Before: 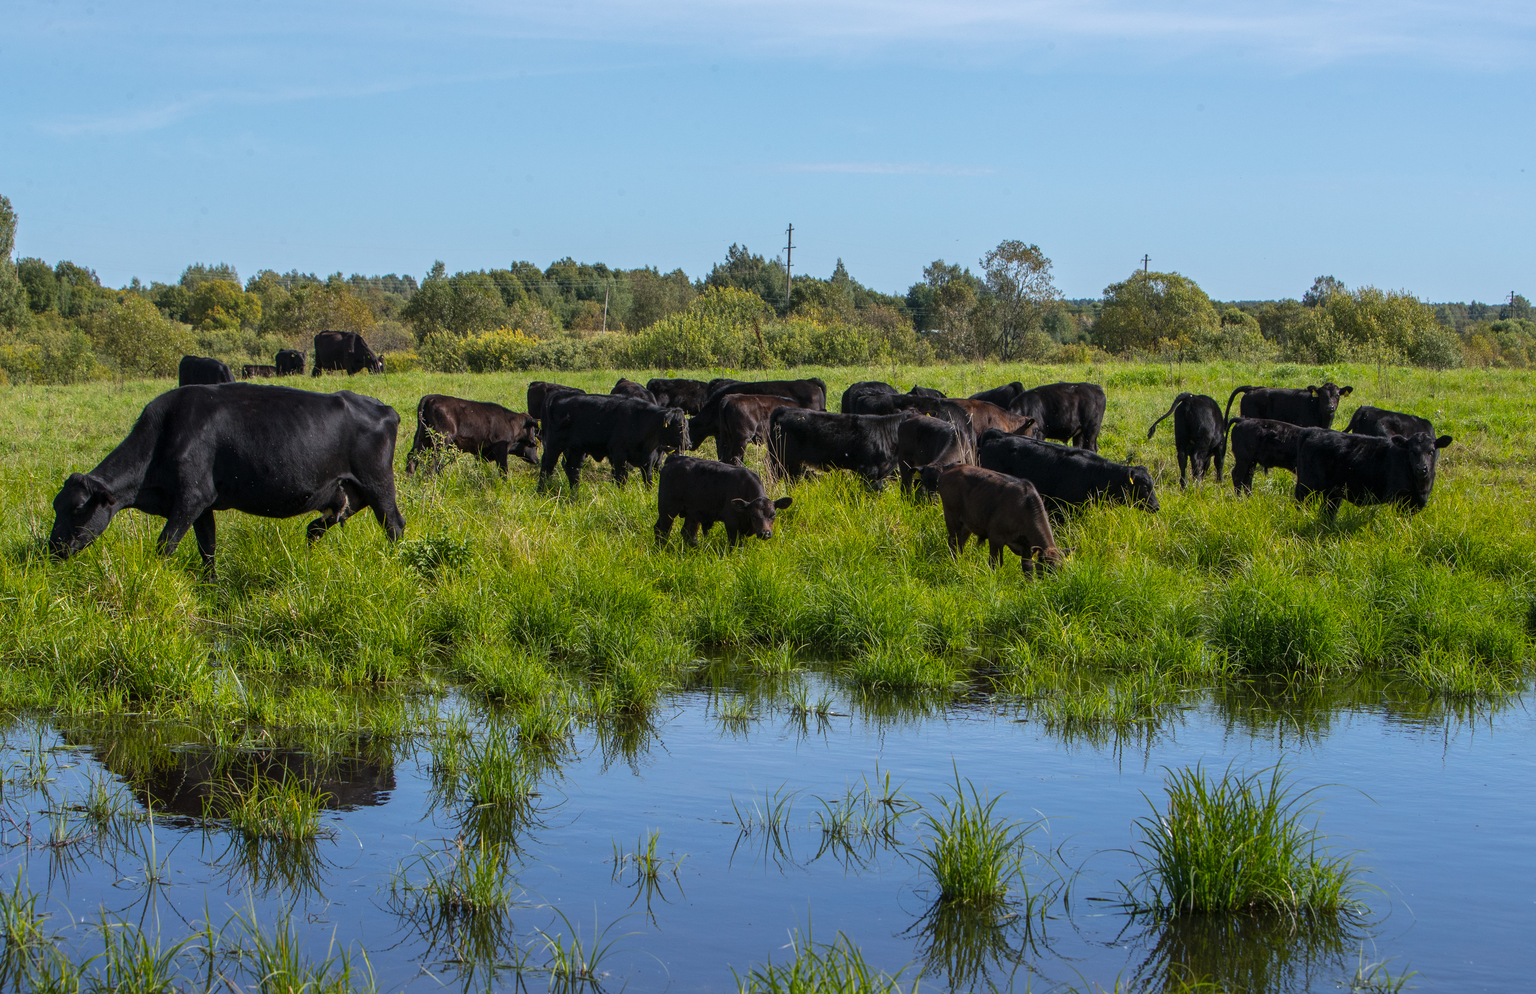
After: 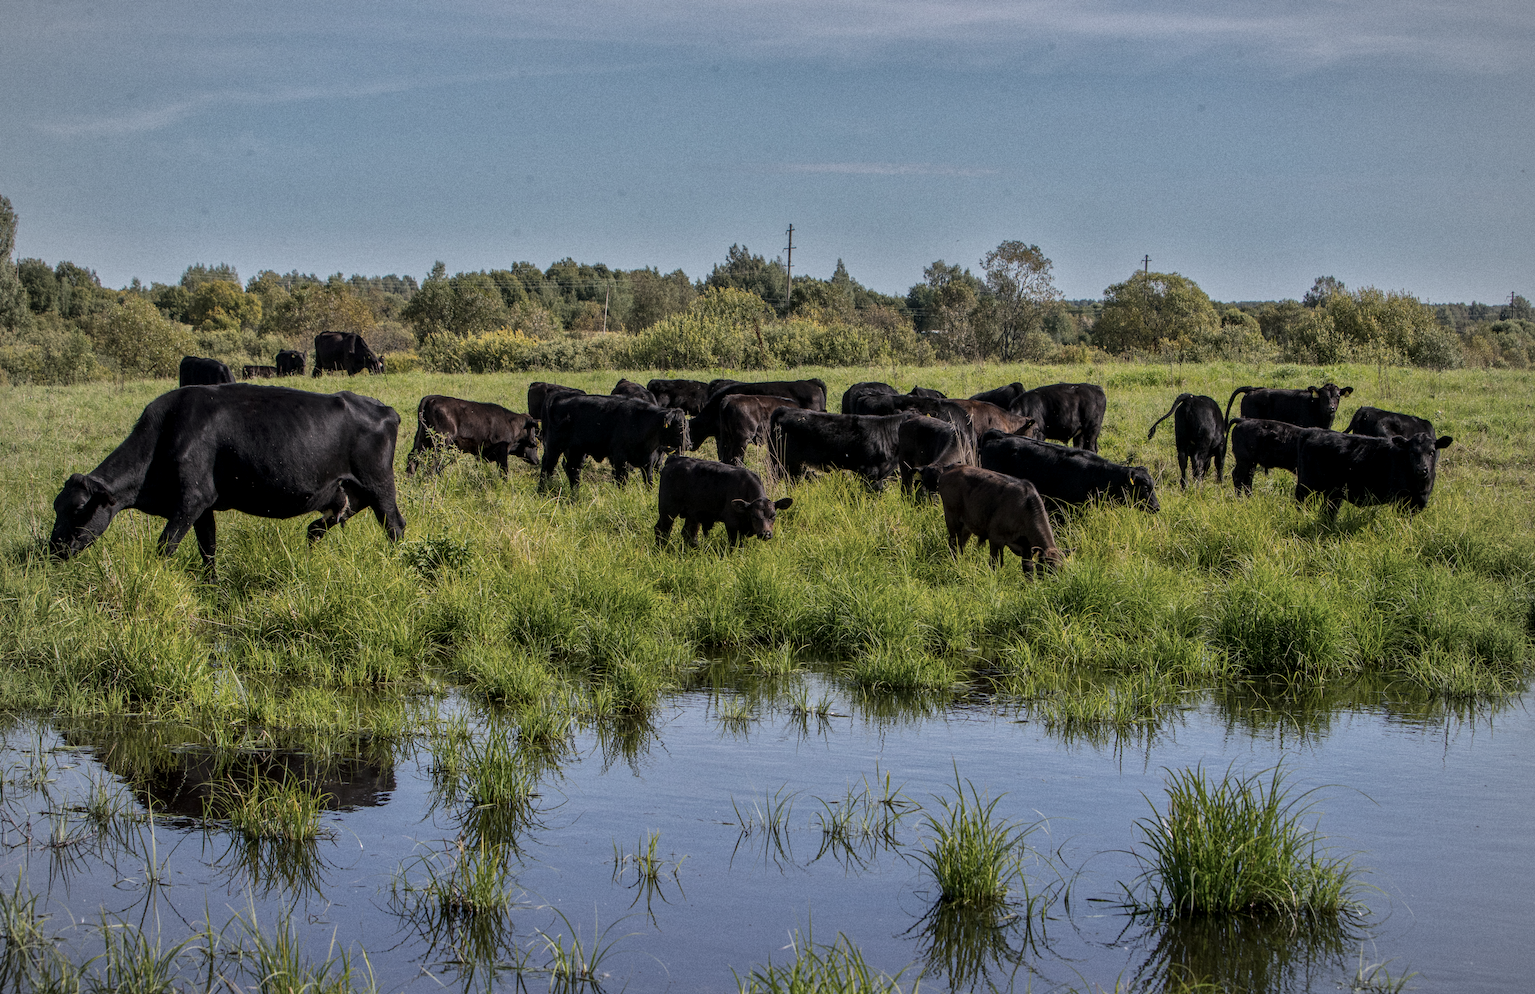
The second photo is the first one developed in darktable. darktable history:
shadows and highlights: shadows -19.91, highlights -73.15
local contrast: on, module defaults
color correction: highlights a* 5.59, highlights b* 5.24, saturation 0.68
grain: on, module defaults
vignetting: brightness -0.167
